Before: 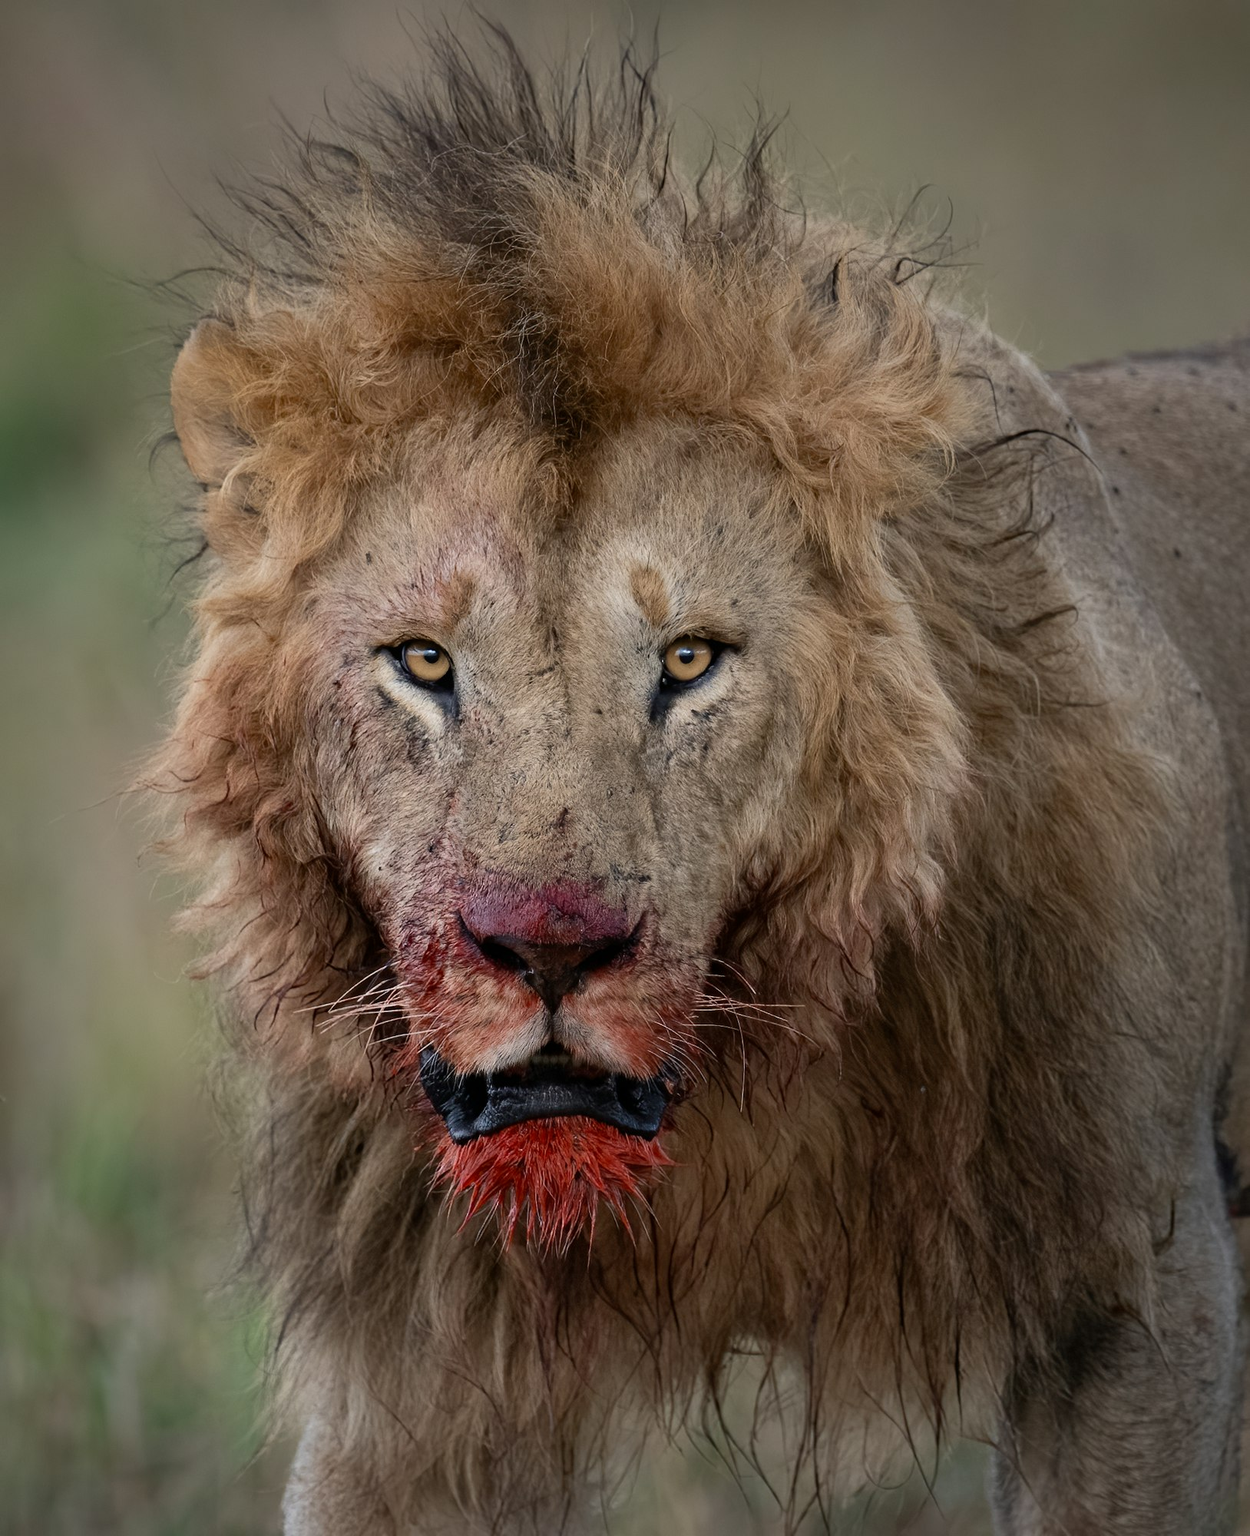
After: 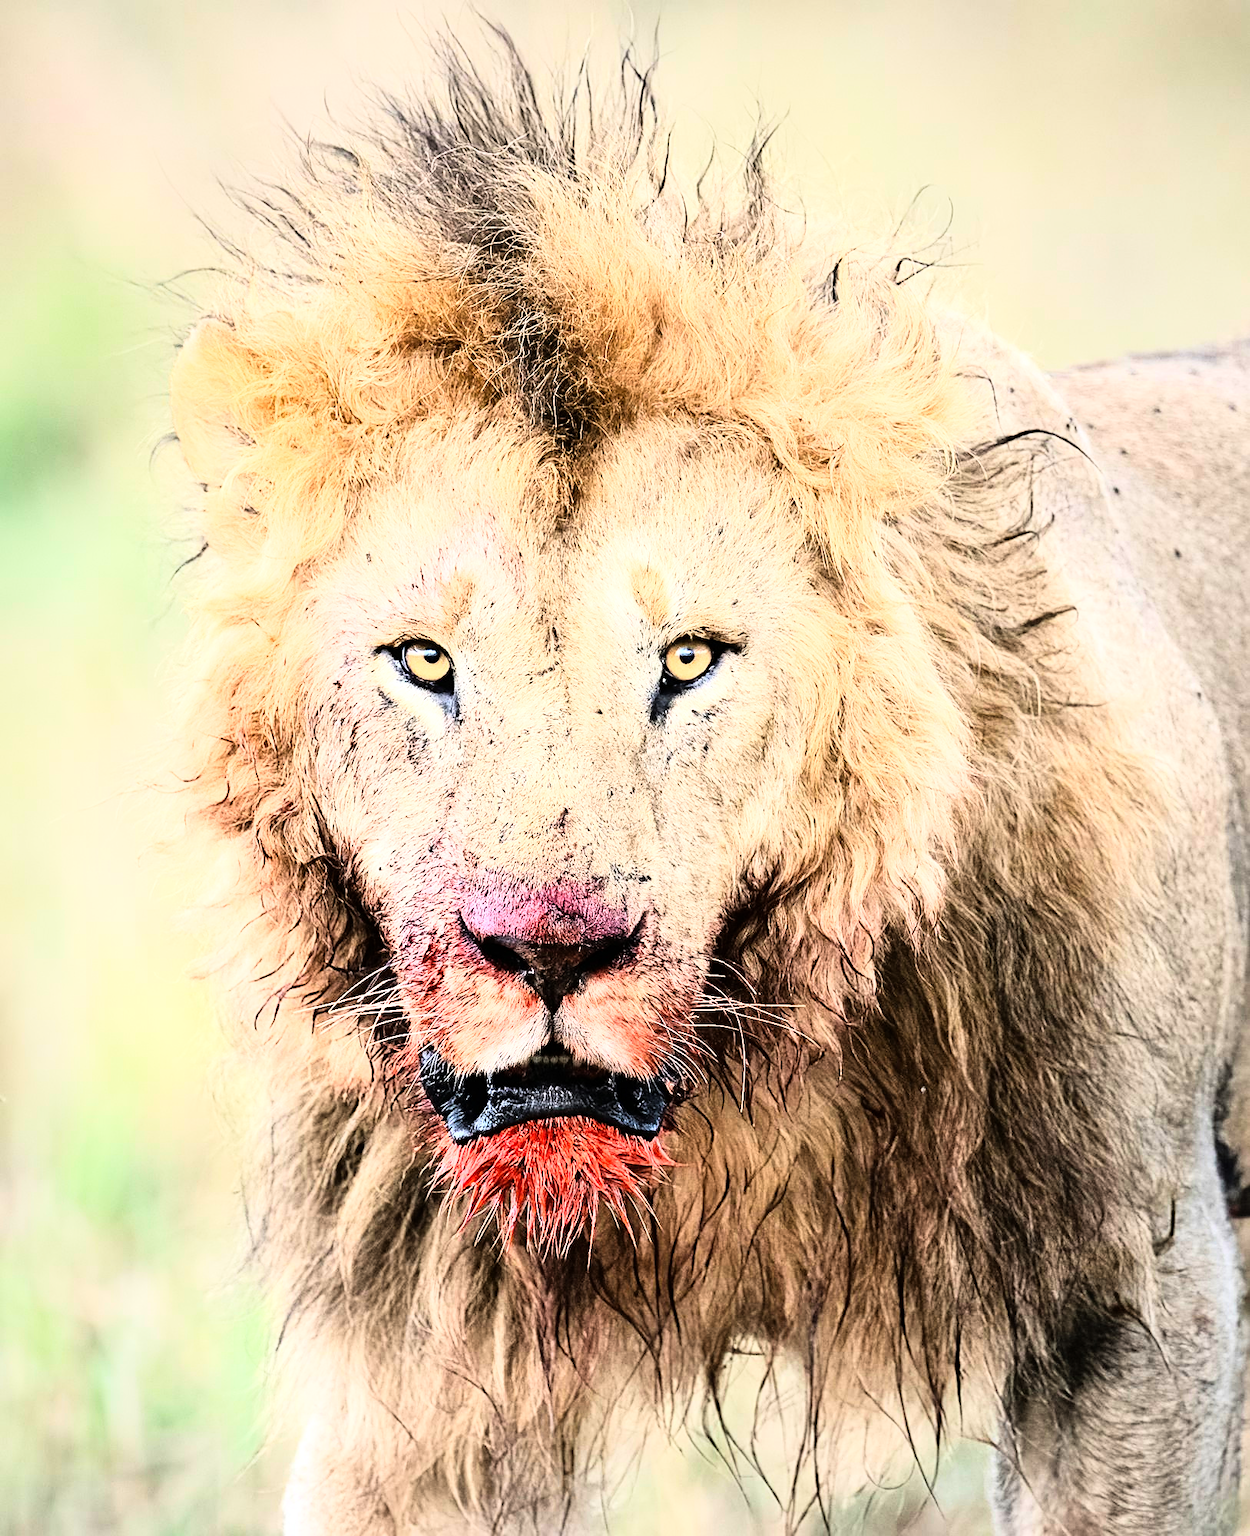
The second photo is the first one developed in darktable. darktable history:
sharpen: on, module defaults
rgb curve: curves: ch0 [(0, 0) (0.21, 0.15) (0.24, 0.21) (0.5, 0.75) (0.75, 0.96) (0.89, 0.99) (1, 1)]; ch1 [(0, 0.02) (0.21, 0.13) (0.25, 0.2) (0.5, 0.67) (0.75, 0.9) (0.89, 0.97) (1, 1)]; ch2 [(0, 0.02) (0.21, 0.13) (0.25, 0.2) (0.5, 0.67) (0.75, 0.9) (0.89, 0.97) (1, 1)], compensate middle gray true
exposure: black level correction 0, exposure 1.5 EV, compensate highlight preservation false
